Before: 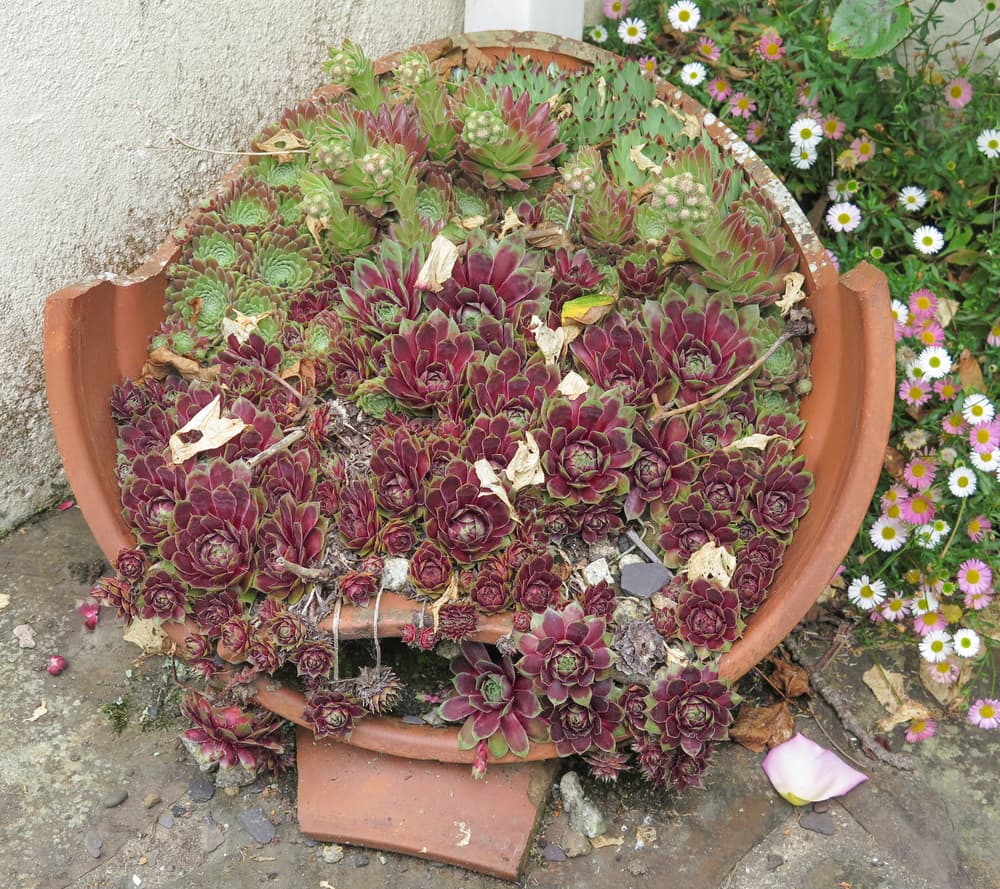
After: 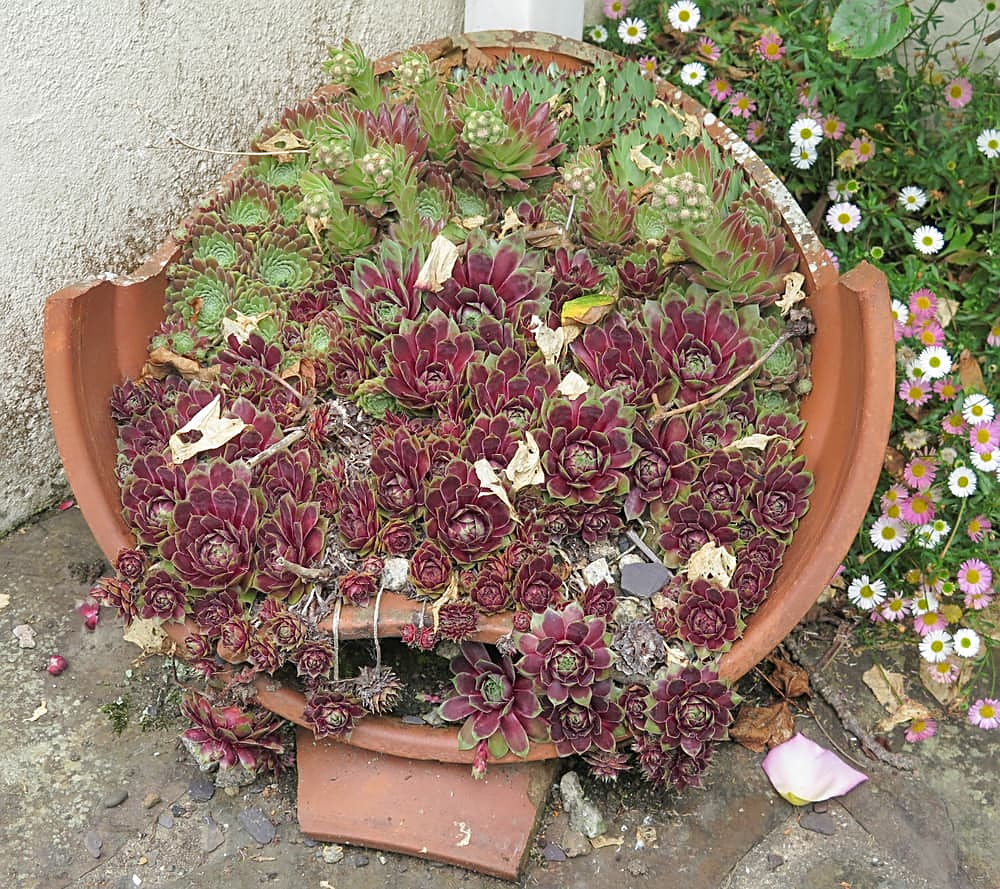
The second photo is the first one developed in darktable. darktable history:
shadows and highlights: shadows 37.74, highlights -27.32, highlights color adjustment 49.73%, soften with gaussian
sharpen: on, module defaults
